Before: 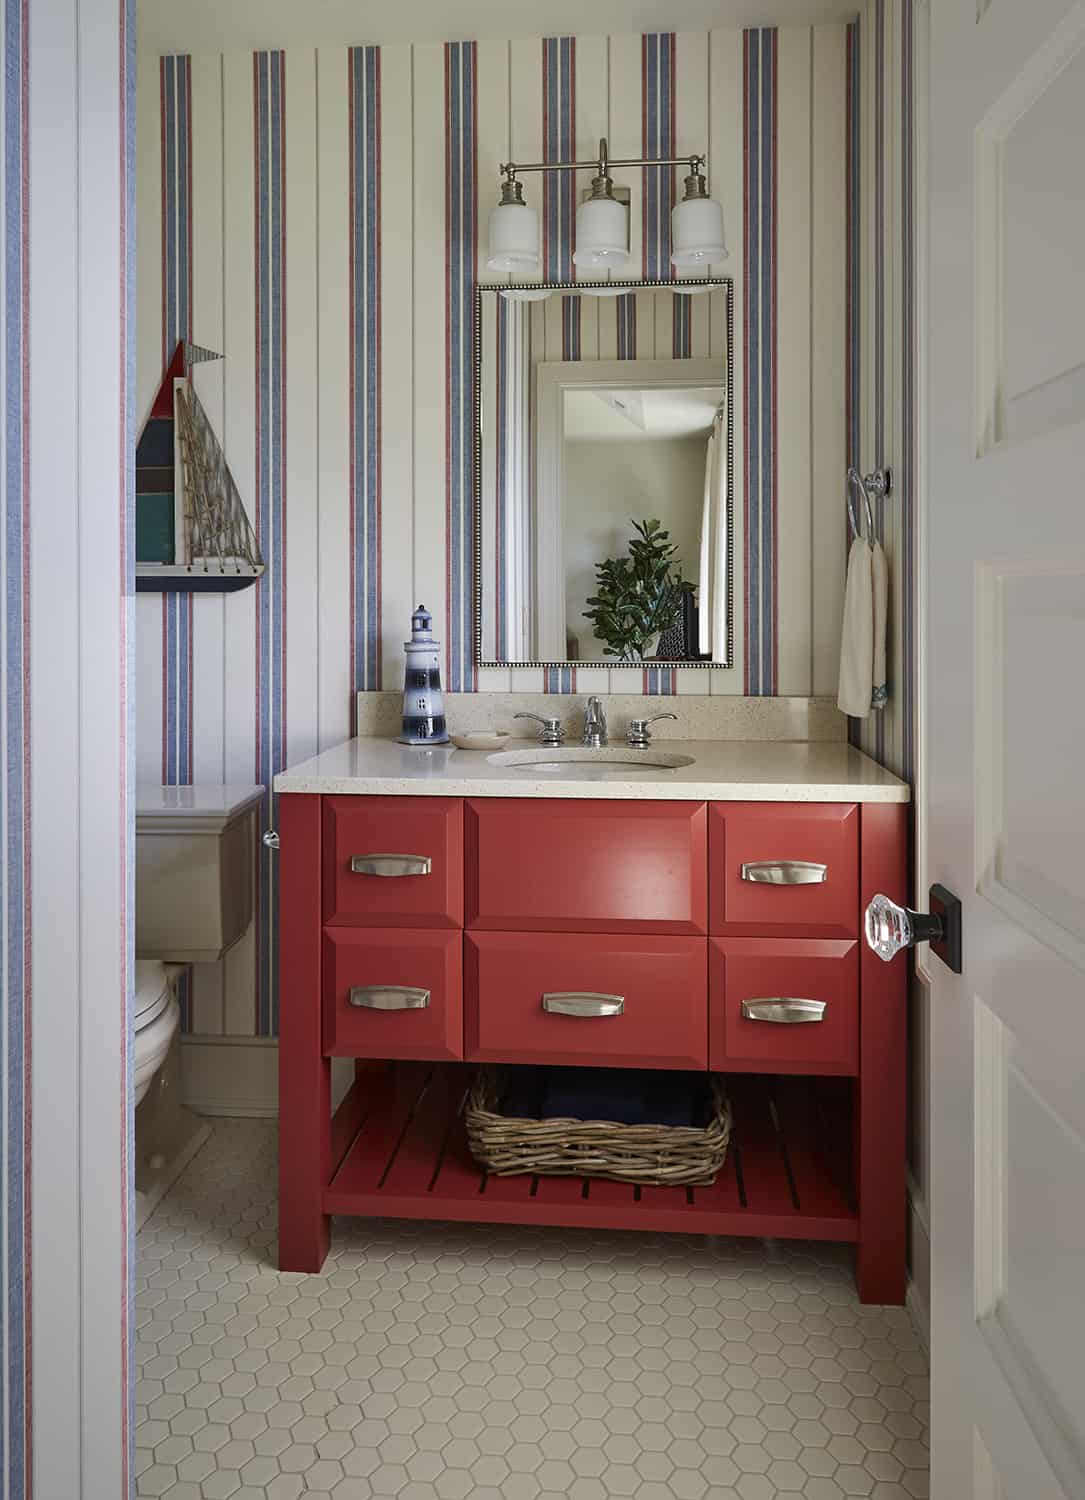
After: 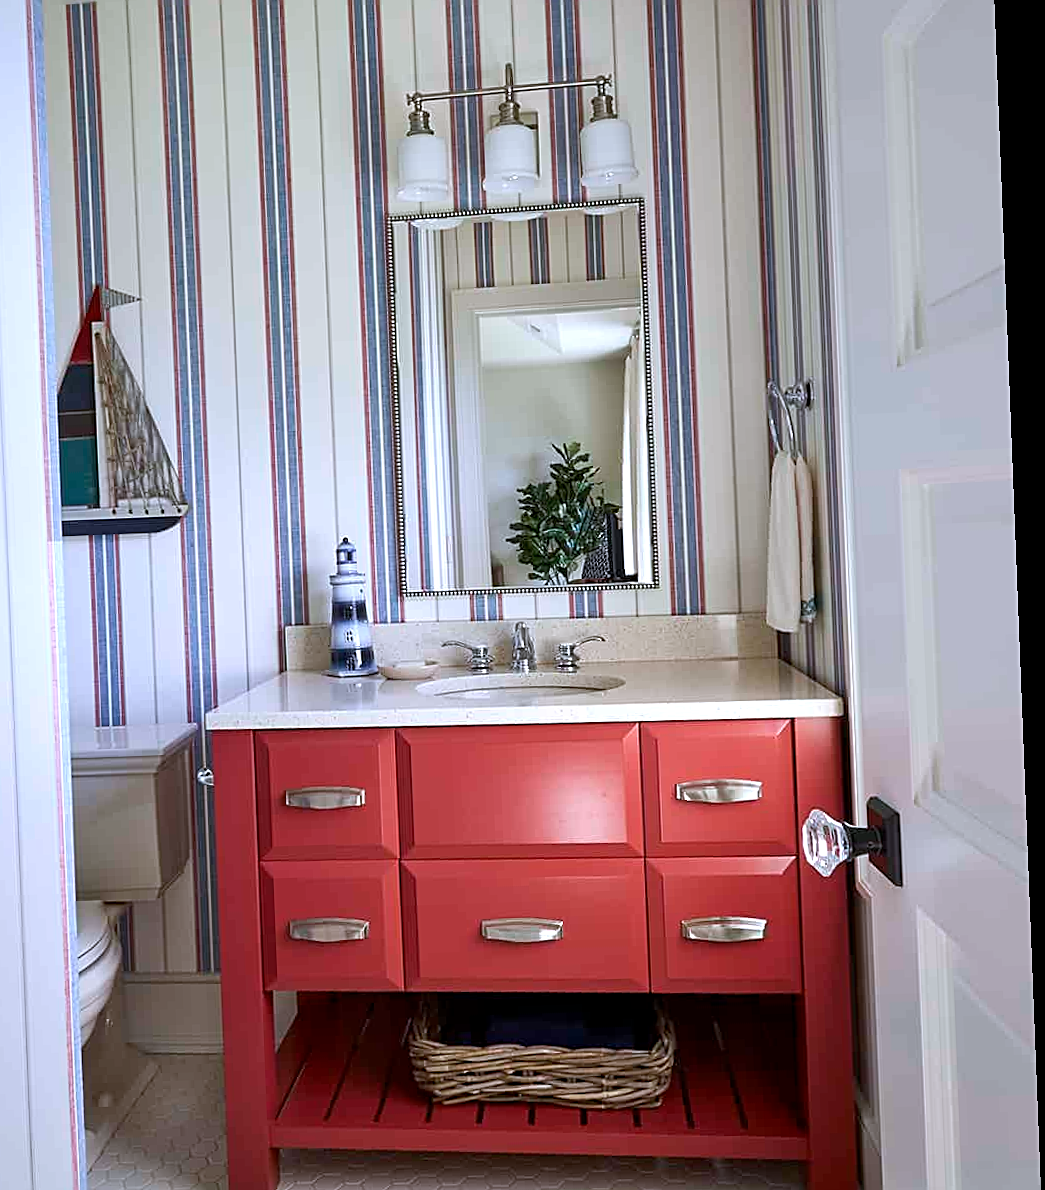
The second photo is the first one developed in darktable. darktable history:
crop: left 8.155%, top 6.611%, bottom 15.385%
rotate and perspective: rotation -2.22°, lens shift (horizontal) -0.022, automatic cropping off
white balance: red 0.967, blue 1.119, emerald 0.756
exposure: black level correction 0.001, exposure 0.5 EV, compensate exposure bias true, compensate highlight preservation false
sharpen: on, module defaults
